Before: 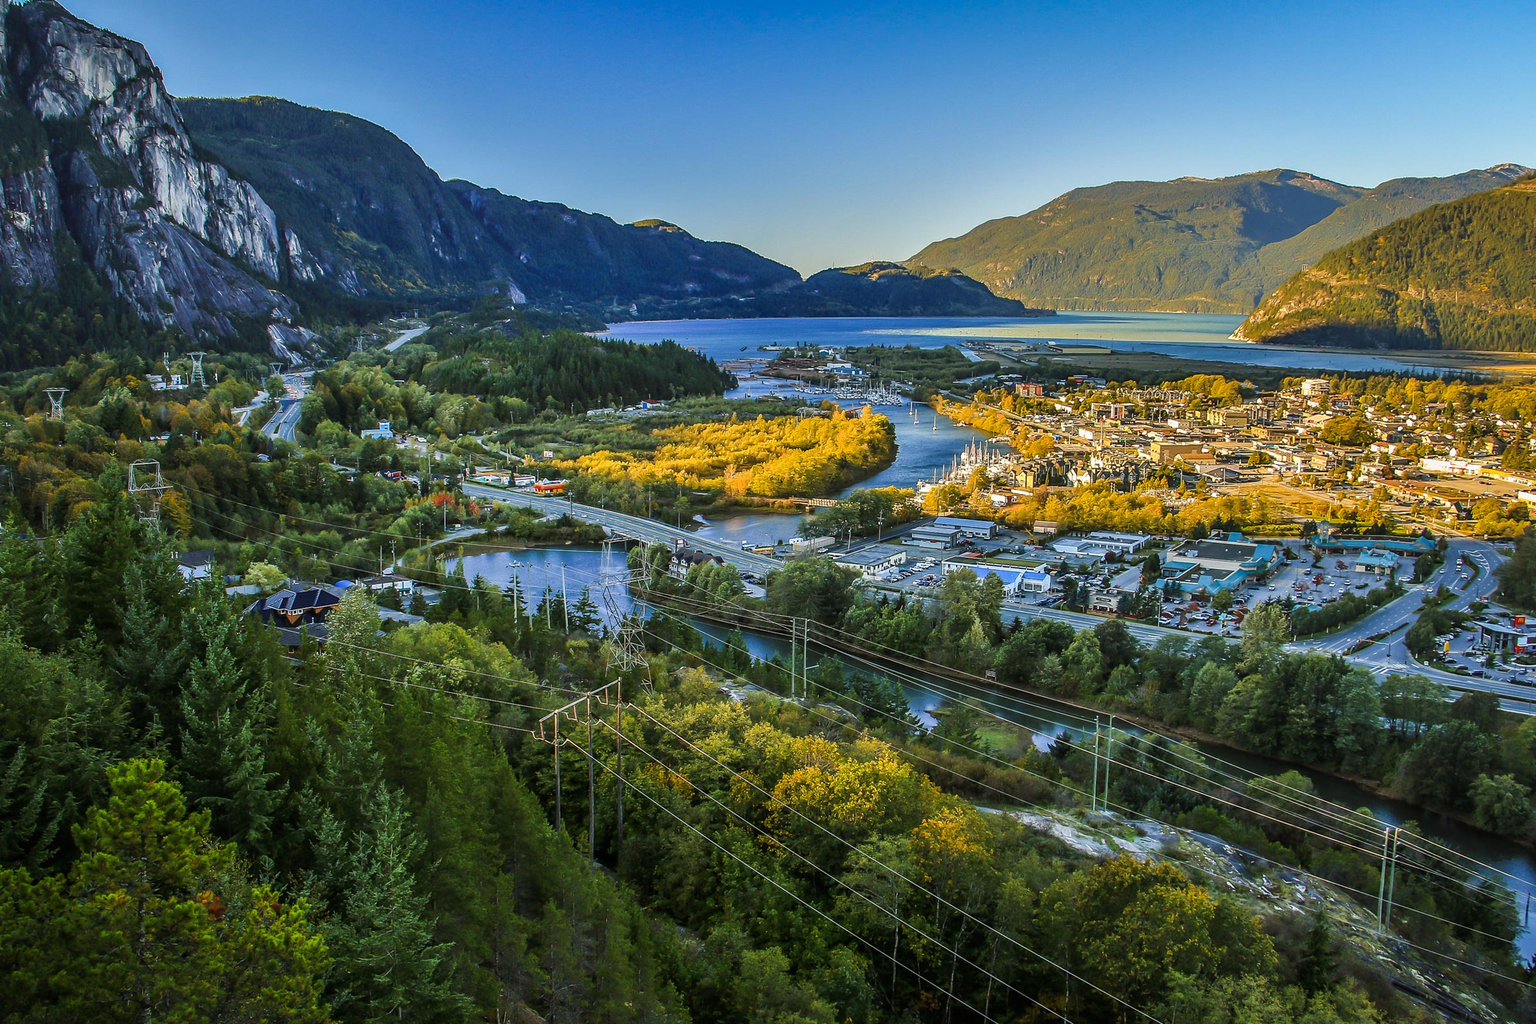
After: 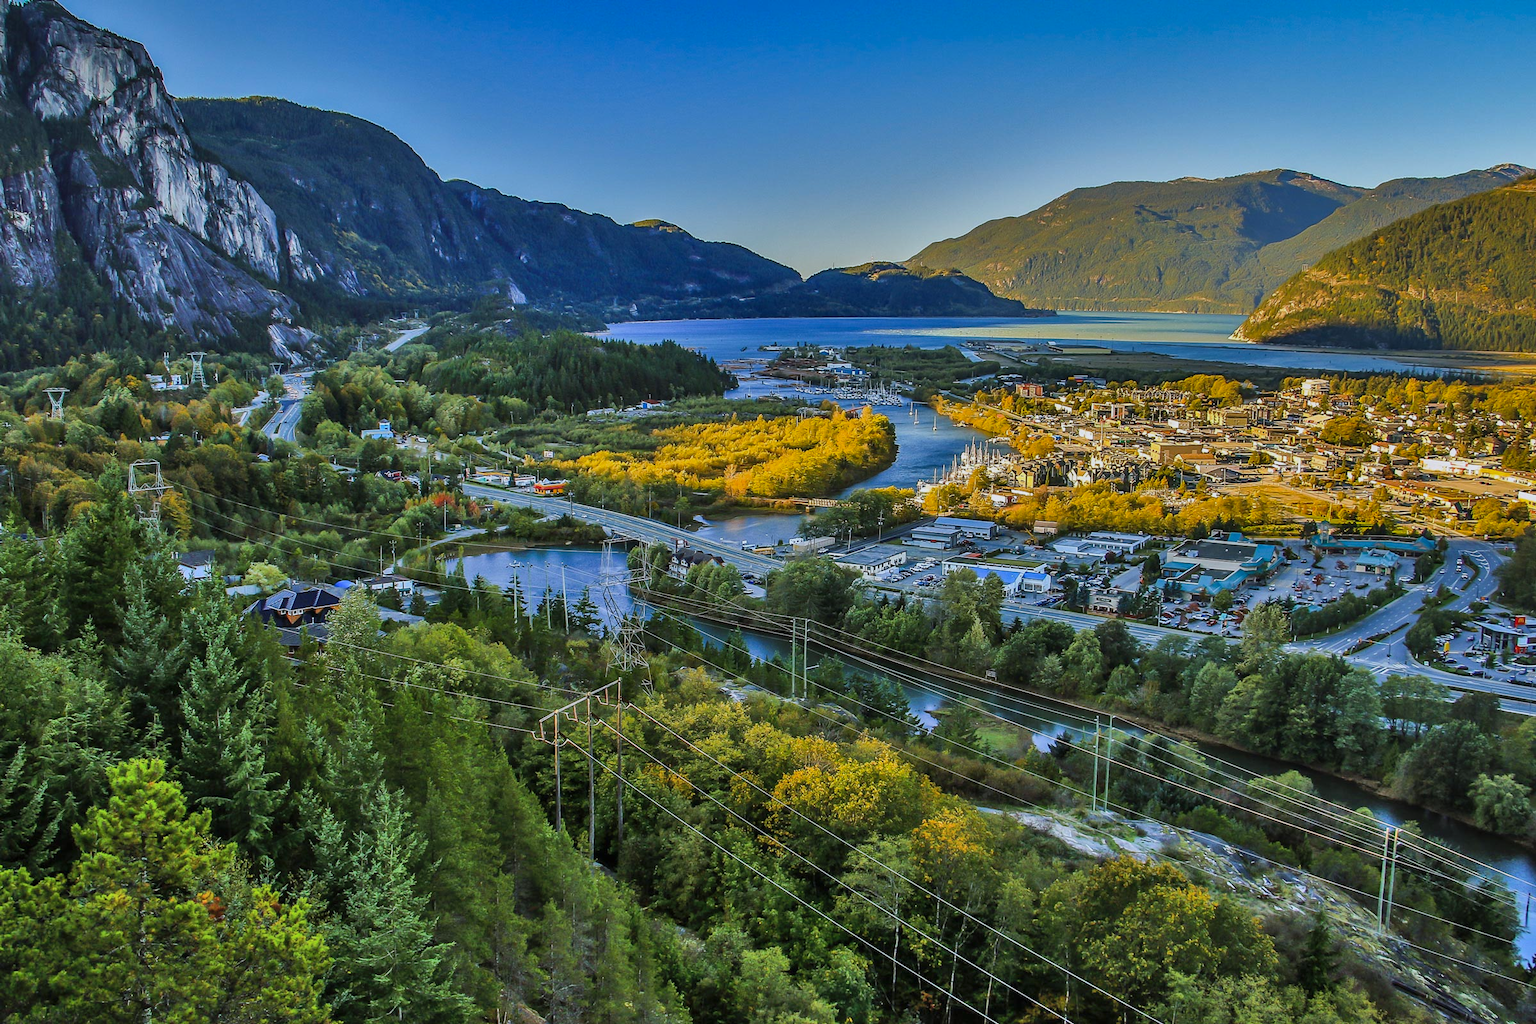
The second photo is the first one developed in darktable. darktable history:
shadows and highlights: shadows 80.73, white point adjustment -9.07, highlights -61.46, soften with gaussian
white balance: red 0.976, blue 1.04
